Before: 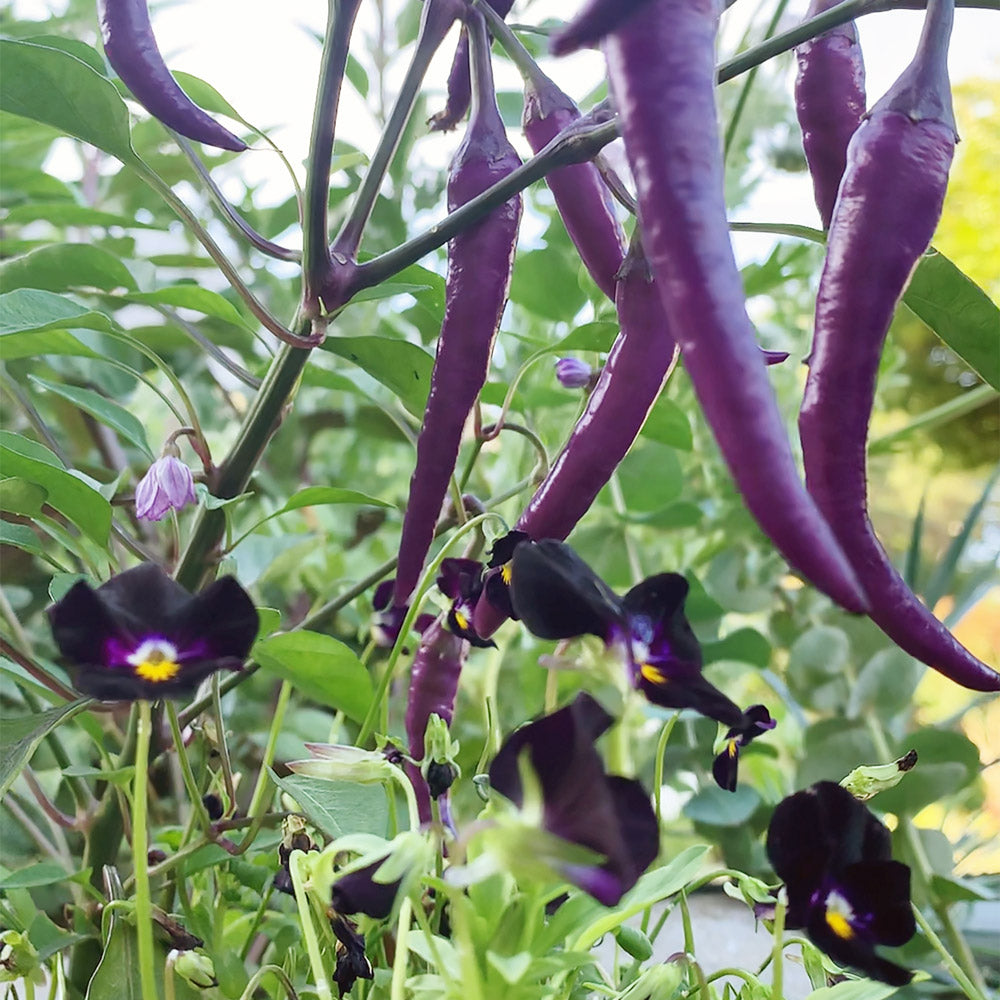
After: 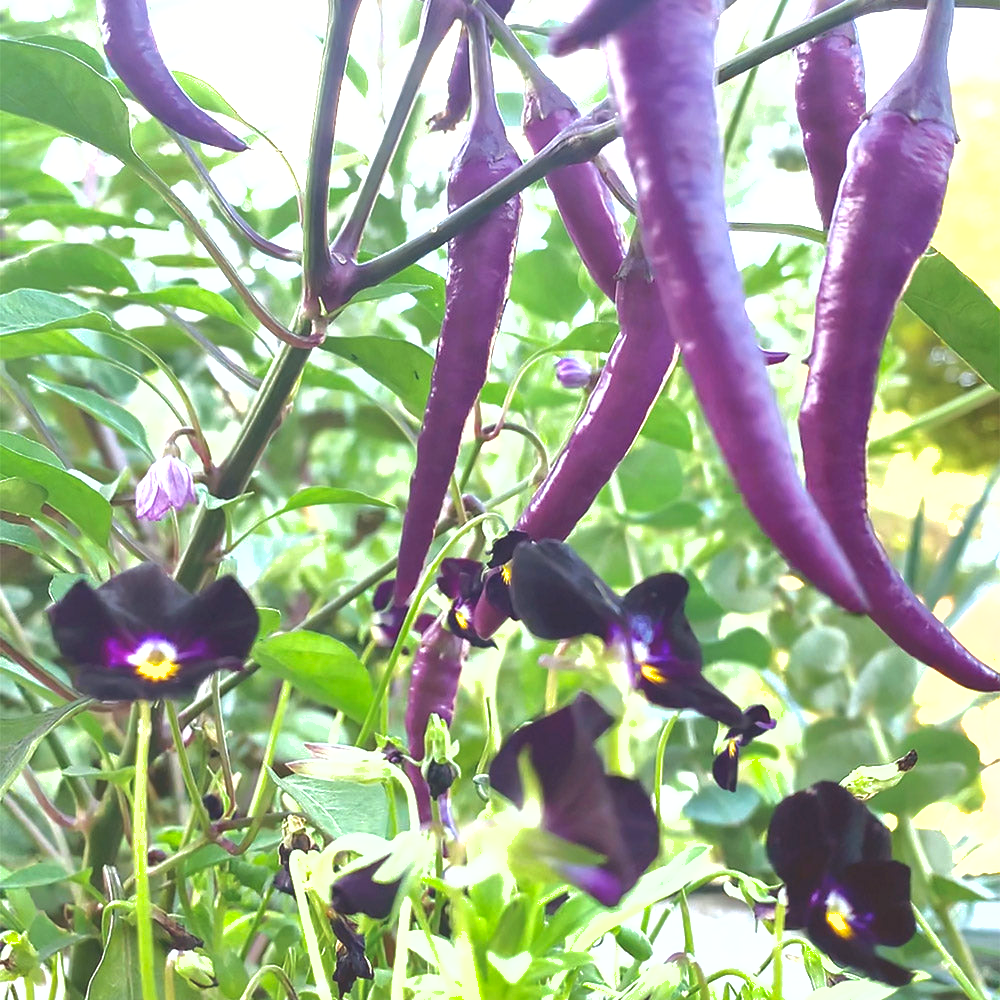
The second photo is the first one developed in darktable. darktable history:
tone equalizer: on, module defaults
shadows and highlights: on, module defaults
exposure: black level correction -0.005, exposure 1 EV, compensate highlight preservation false
